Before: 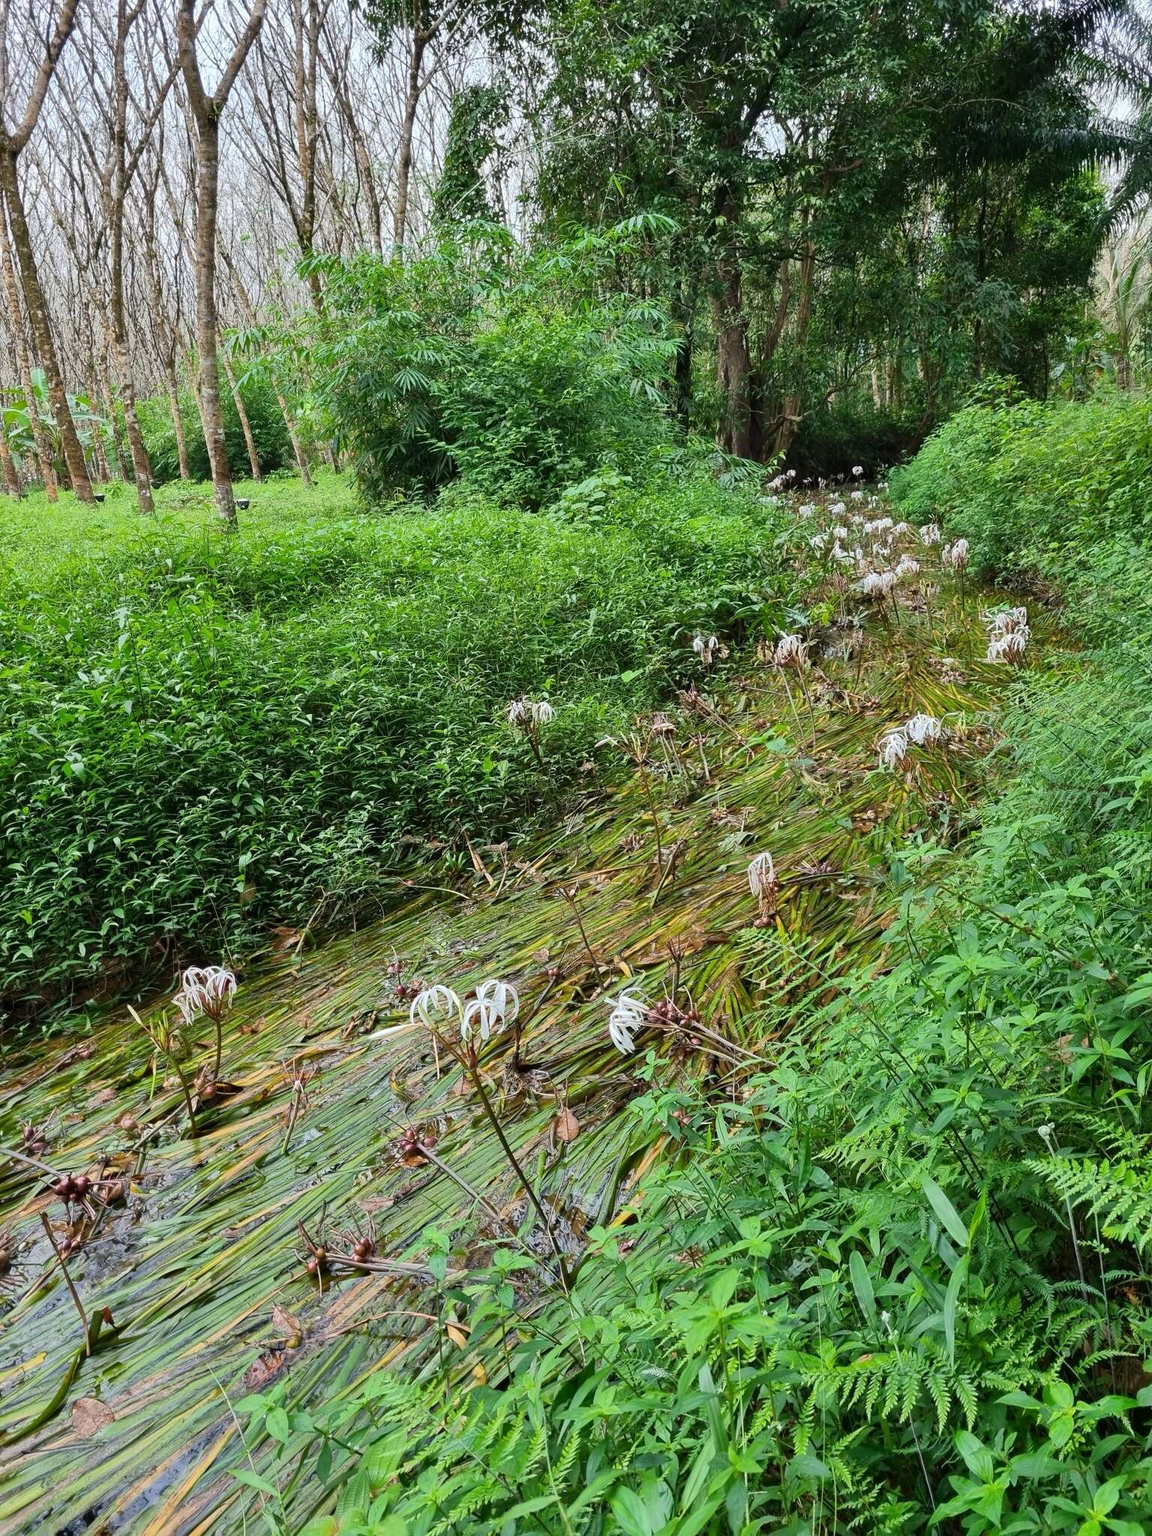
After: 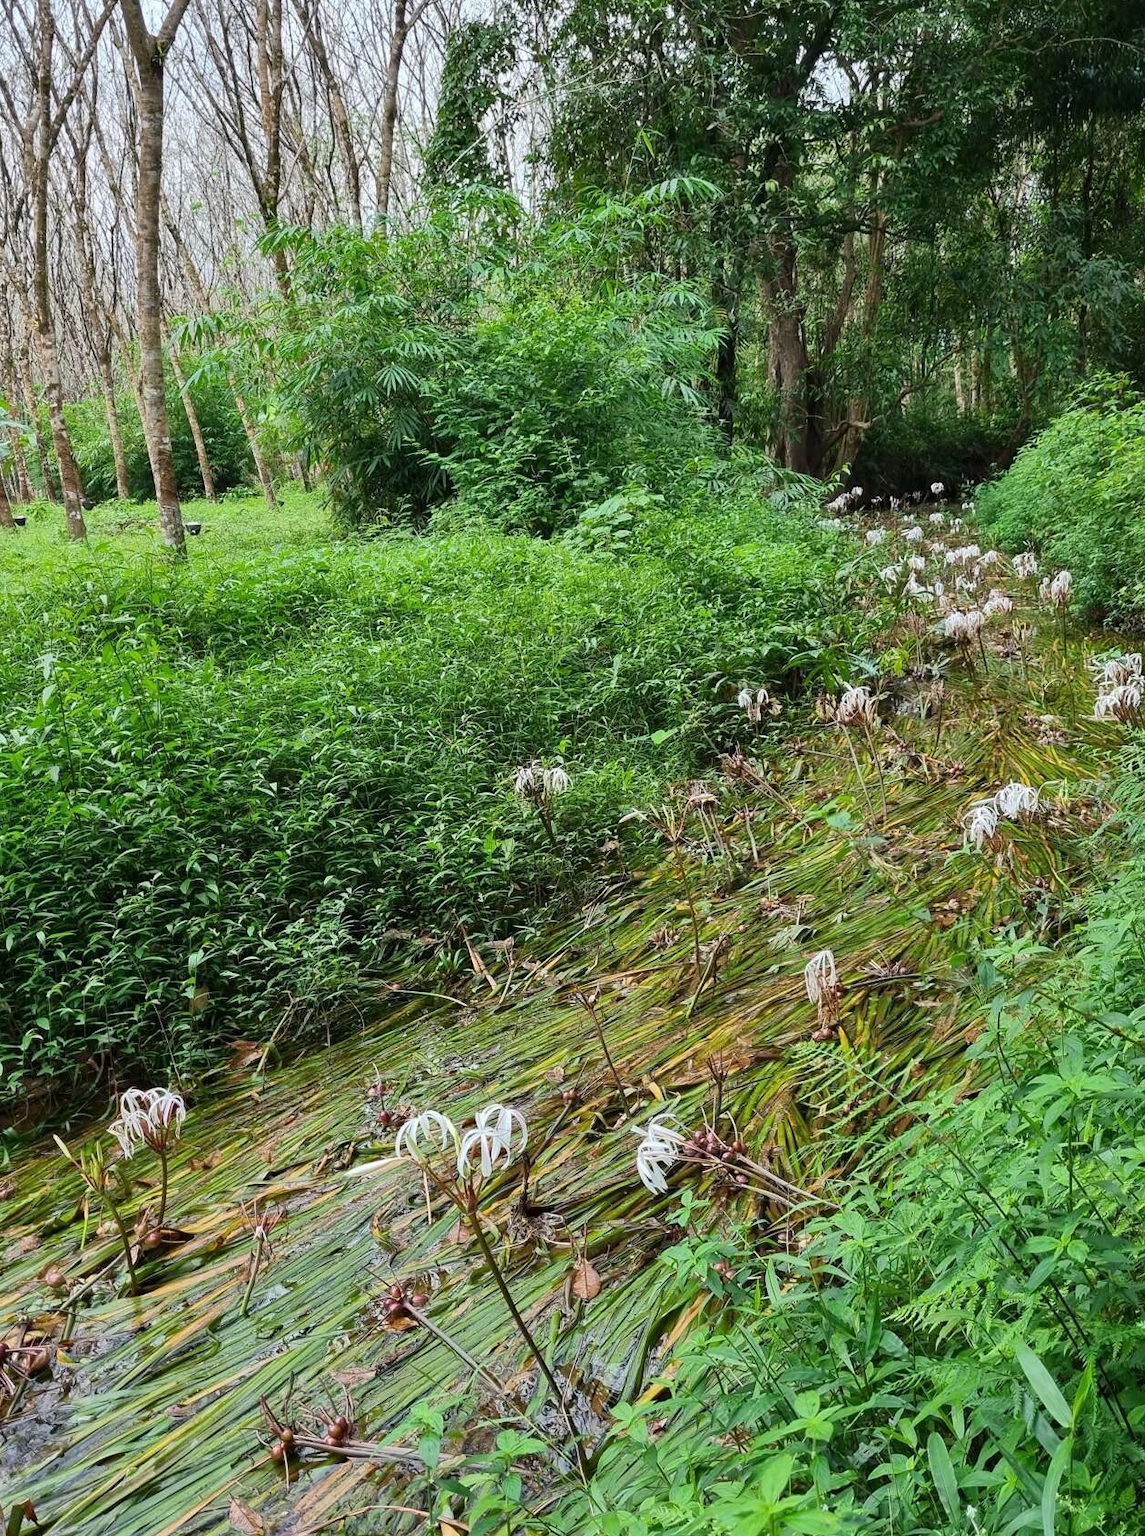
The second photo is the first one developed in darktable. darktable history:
crop and rotate: left 7.256%, top 4.402%, right 10.526%, bottom 12.951%
